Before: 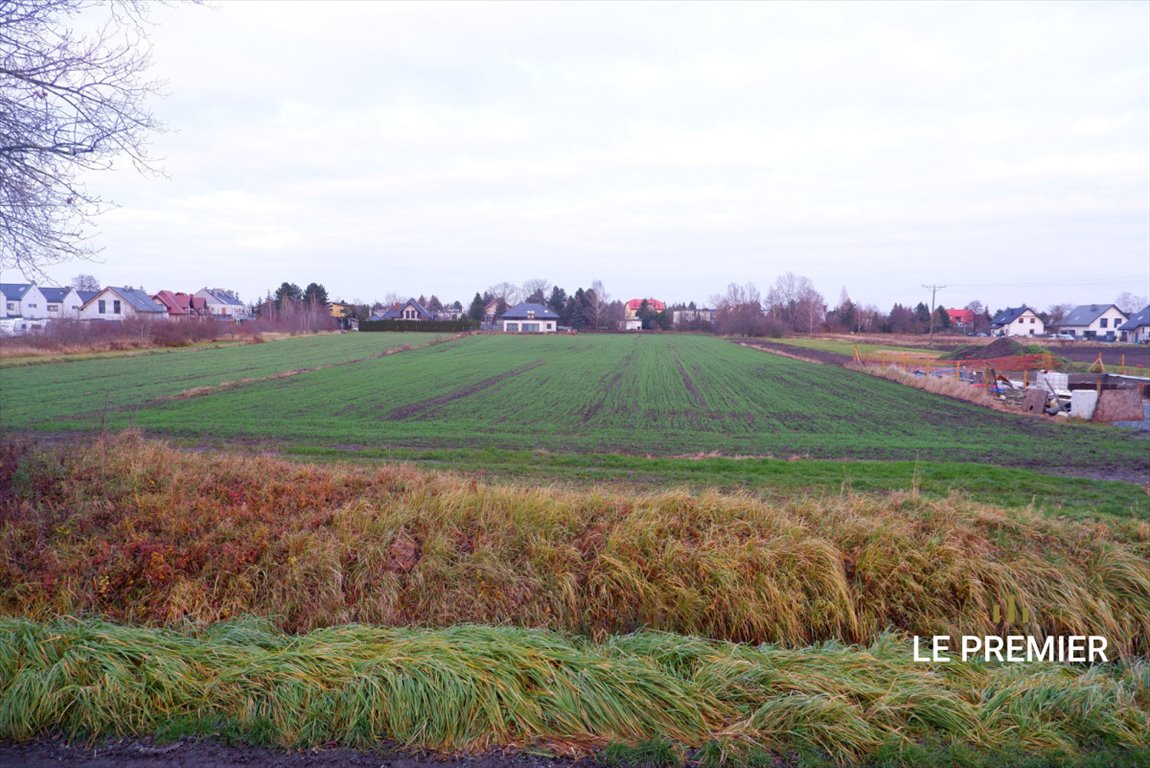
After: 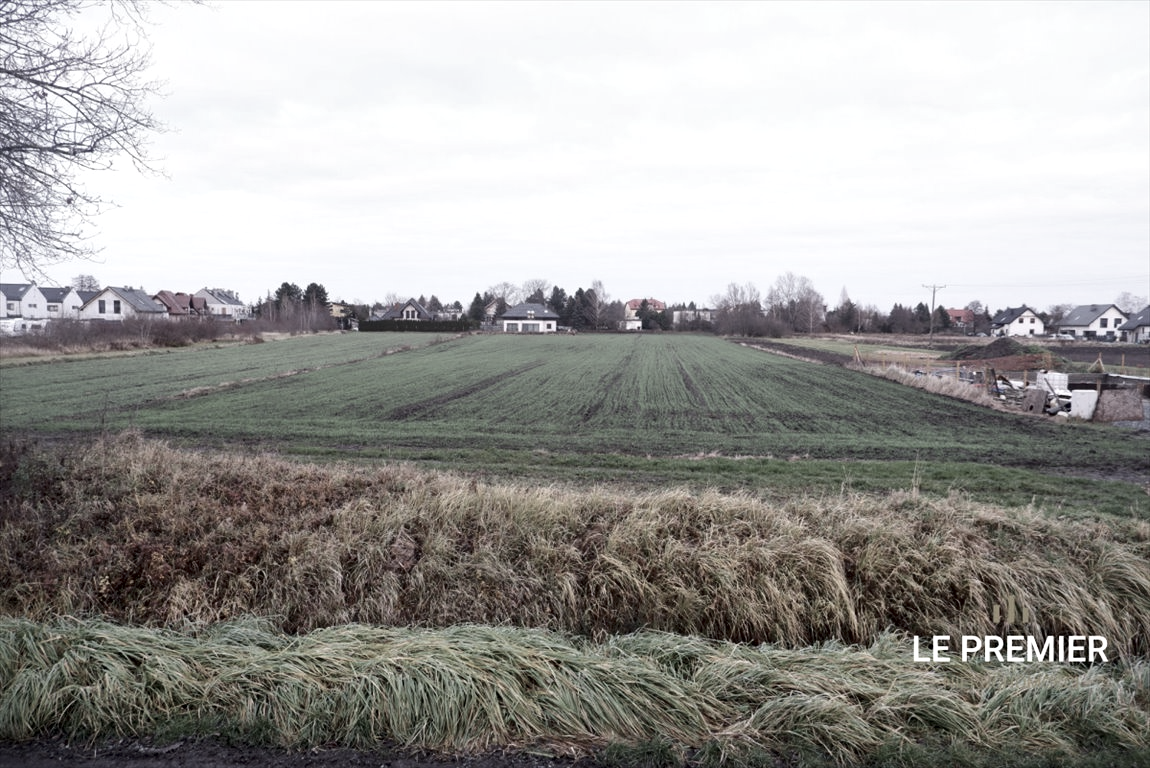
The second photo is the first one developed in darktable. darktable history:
color zones: curves: ch1 [(0, 0.153) (0.143, 0.15) (0.286, 0.151) (0.429, 0.152) (0.571, 0.152) (0.714, 0.151) (0.857, 0.151) (1, 0.153)]
tone curve: curves: ch0 [(0, 0) (0.003, 0.01) (0.011, 0.015) (0.025, 0.023) (0.044, 0.037) (0.069, 0.055) (0.1, 0.08) (0.136, 0.114) (0.177, 0.155) (0.224, 0.201) (0.277, 0.254) (0.335, 0.319) (0.399, 0.387) (0.468, 0.459) (0.543, 0.544) (0.623, 0.634) (0.709, 0.731) (0.801, 0.827) (0.898, 0.921) (1, 1)], color space Lab, independent channels, preserve colors none
local contrast: mode bilateral grid, contrast 25, coarseness 60, detail 151%, midtone range 0.2
